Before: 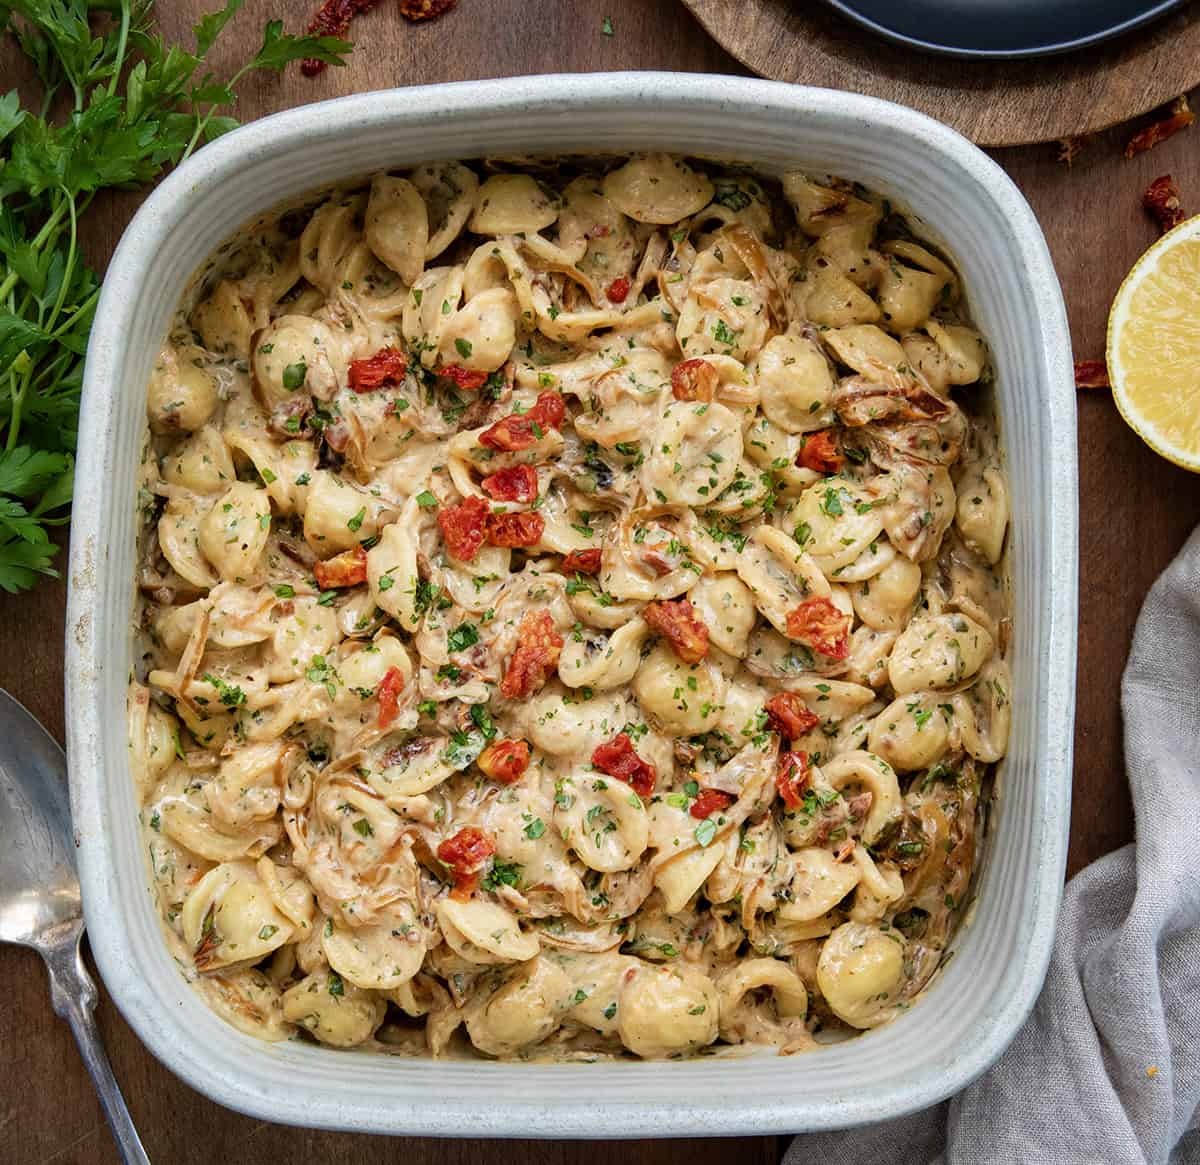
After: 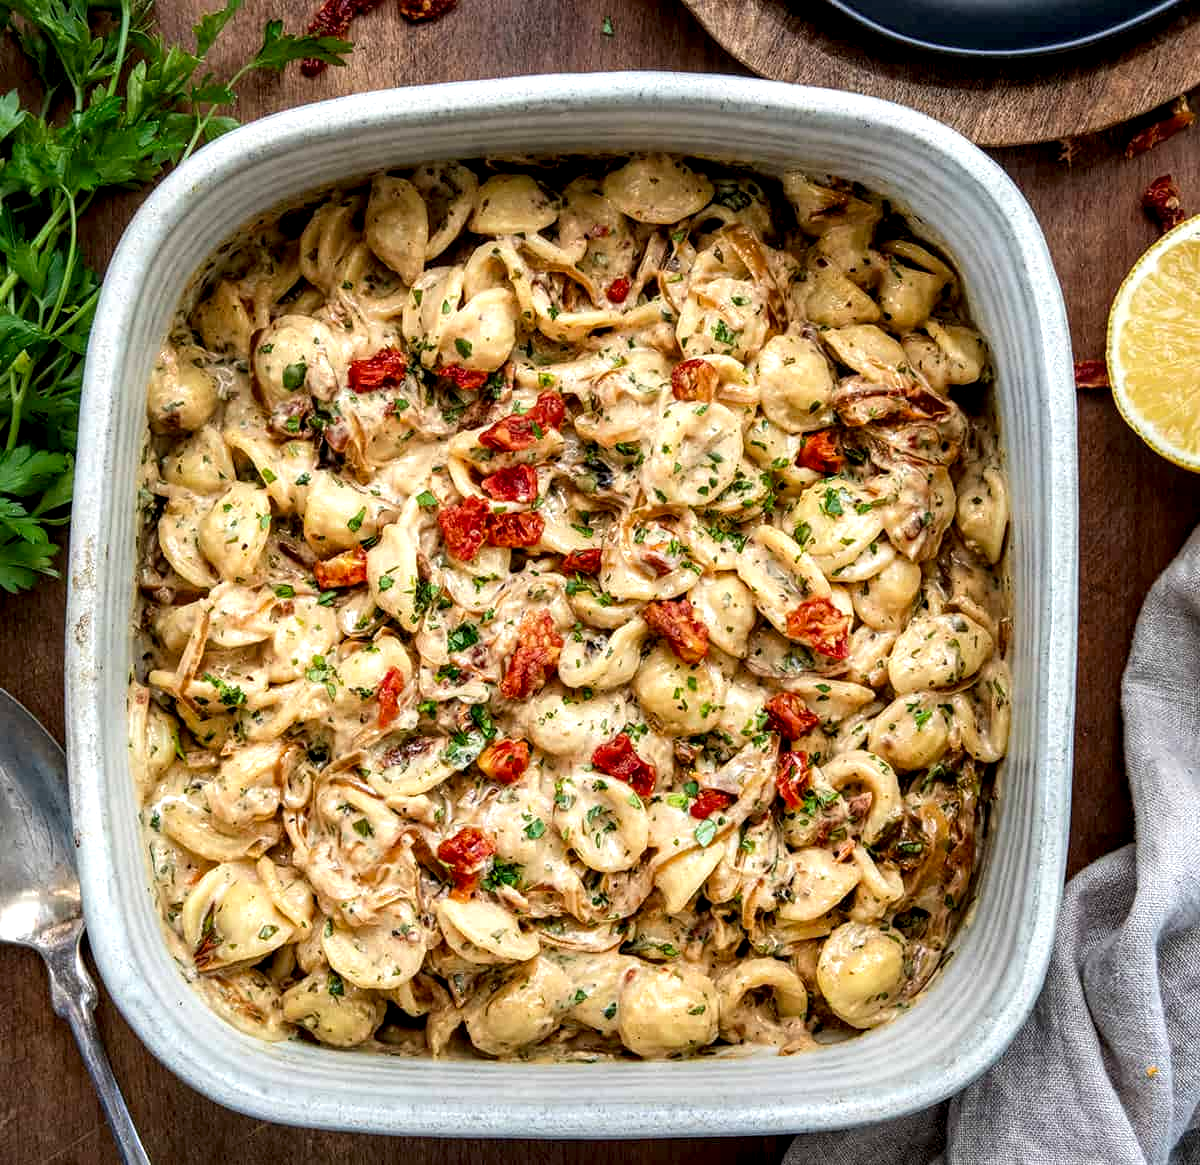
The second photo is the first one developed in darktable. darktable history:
local contrast: highlights 65%, shadows 54%, detail 168%, midtone range 0.51
